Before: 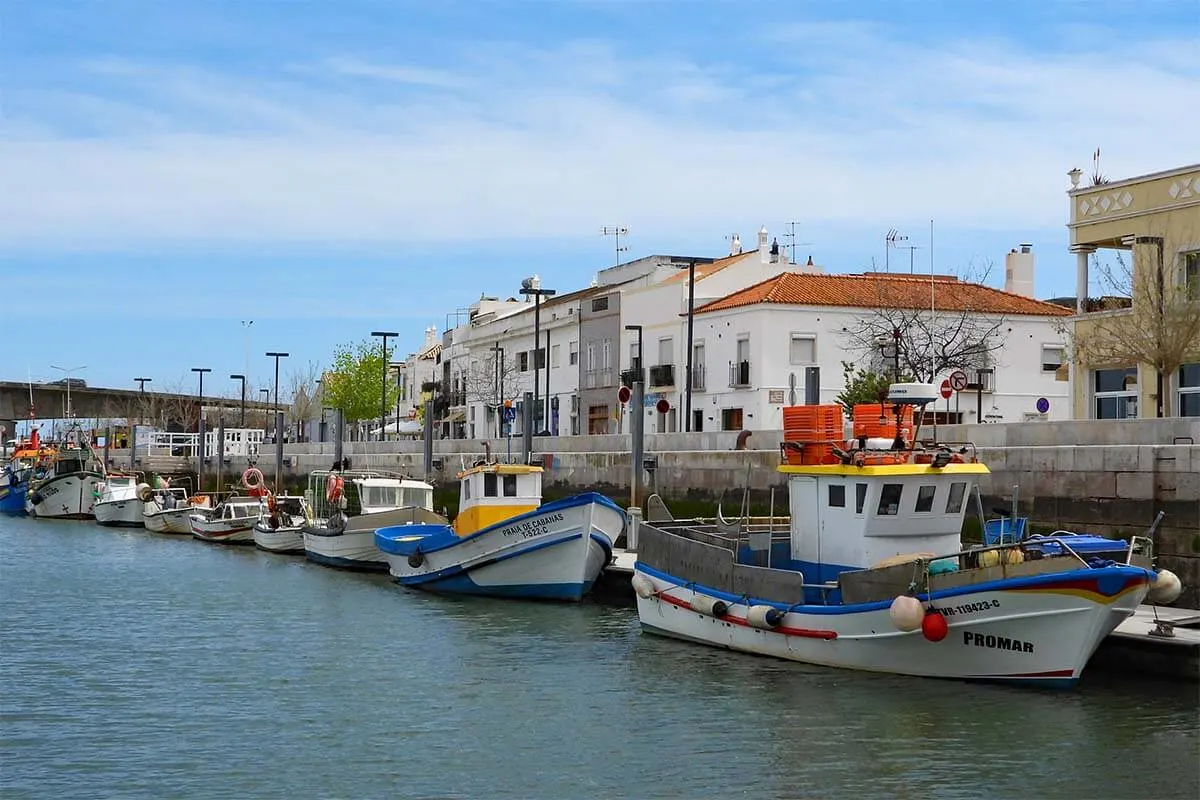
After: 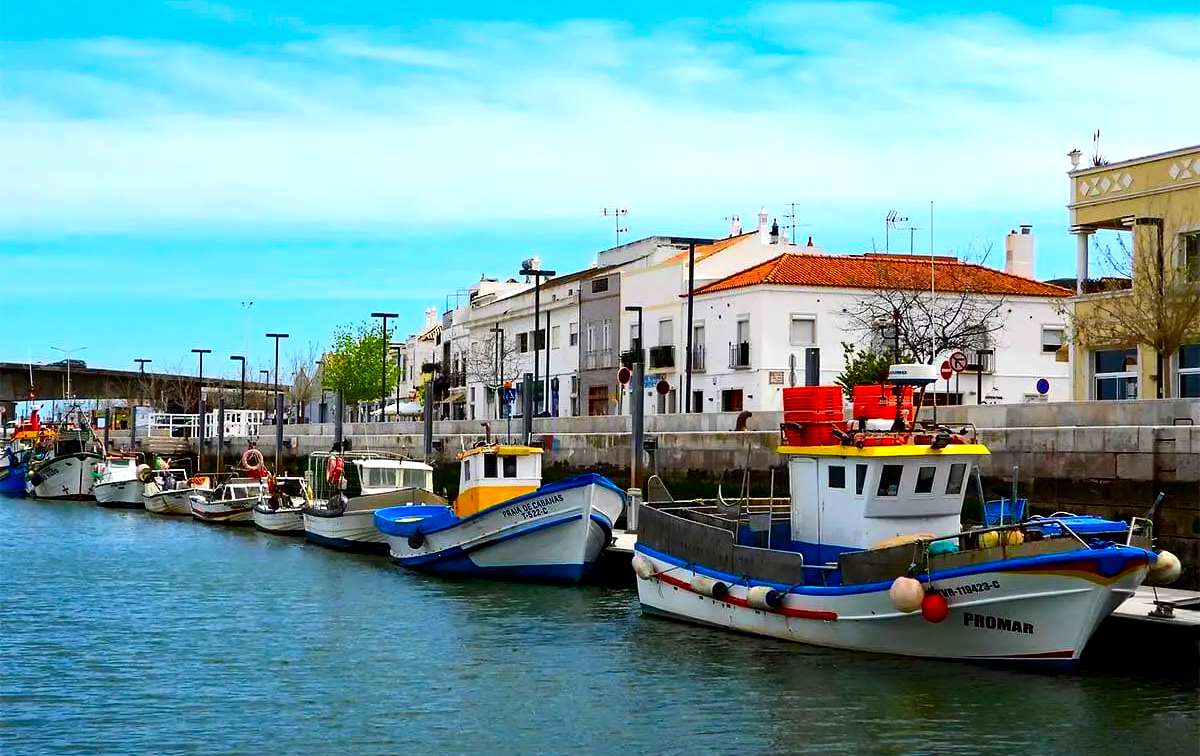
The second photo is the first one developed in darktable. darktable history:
color correction: saturation 1.34
exposure: black level correction 0.009, exposure -0.159 EV, compensate highlight preservation false
tone equalizer: -8 EV -0.75 EV, -7 EV -0.7 EV, -6 EV -0.6 EV, -5 EV -0.4 EV, -3 EV 0.4 EV, -2 EV 0.6 EV, -1 EV 0.7 EV, +0 EV 0.75 EV, edges refinement/feathering 500, mask exposure compensation -1.57 EV, preserve details no
crop and rotate: top 2.479%, bottom 3.018%
contrast brightness saturation: contrast 0.09, saturation 0.28
